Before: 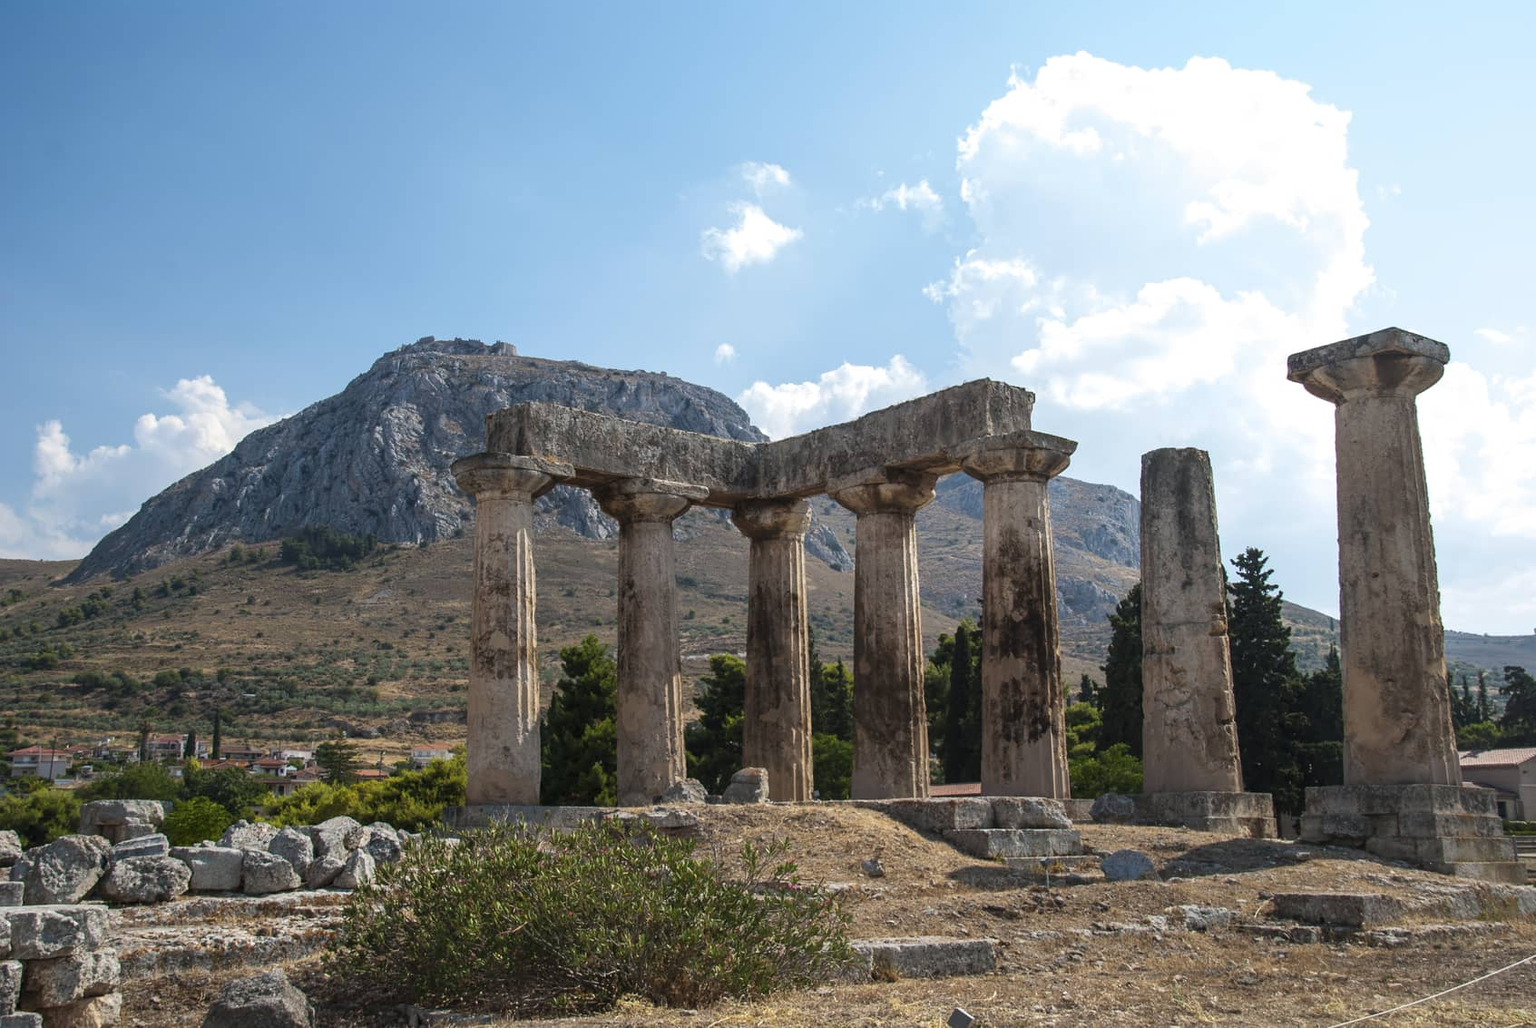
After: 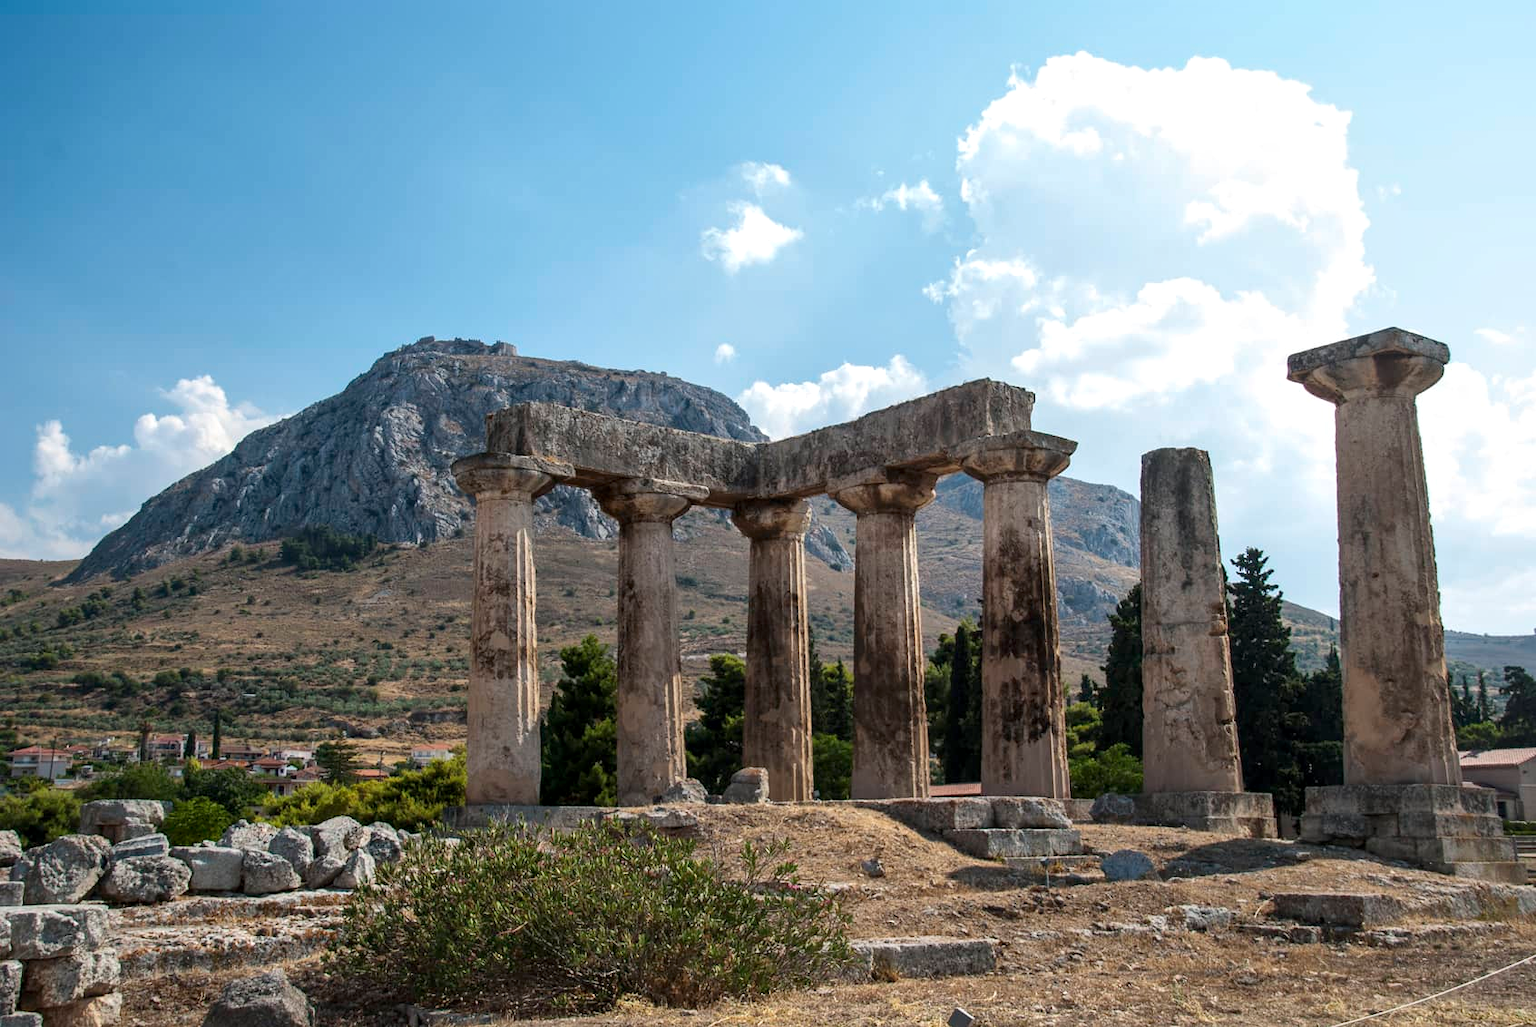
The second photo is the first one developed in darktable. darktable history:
local contrast: mode bilateral grid, contrast 20, coarseness 49, detail 128%, midtone range 0.2
